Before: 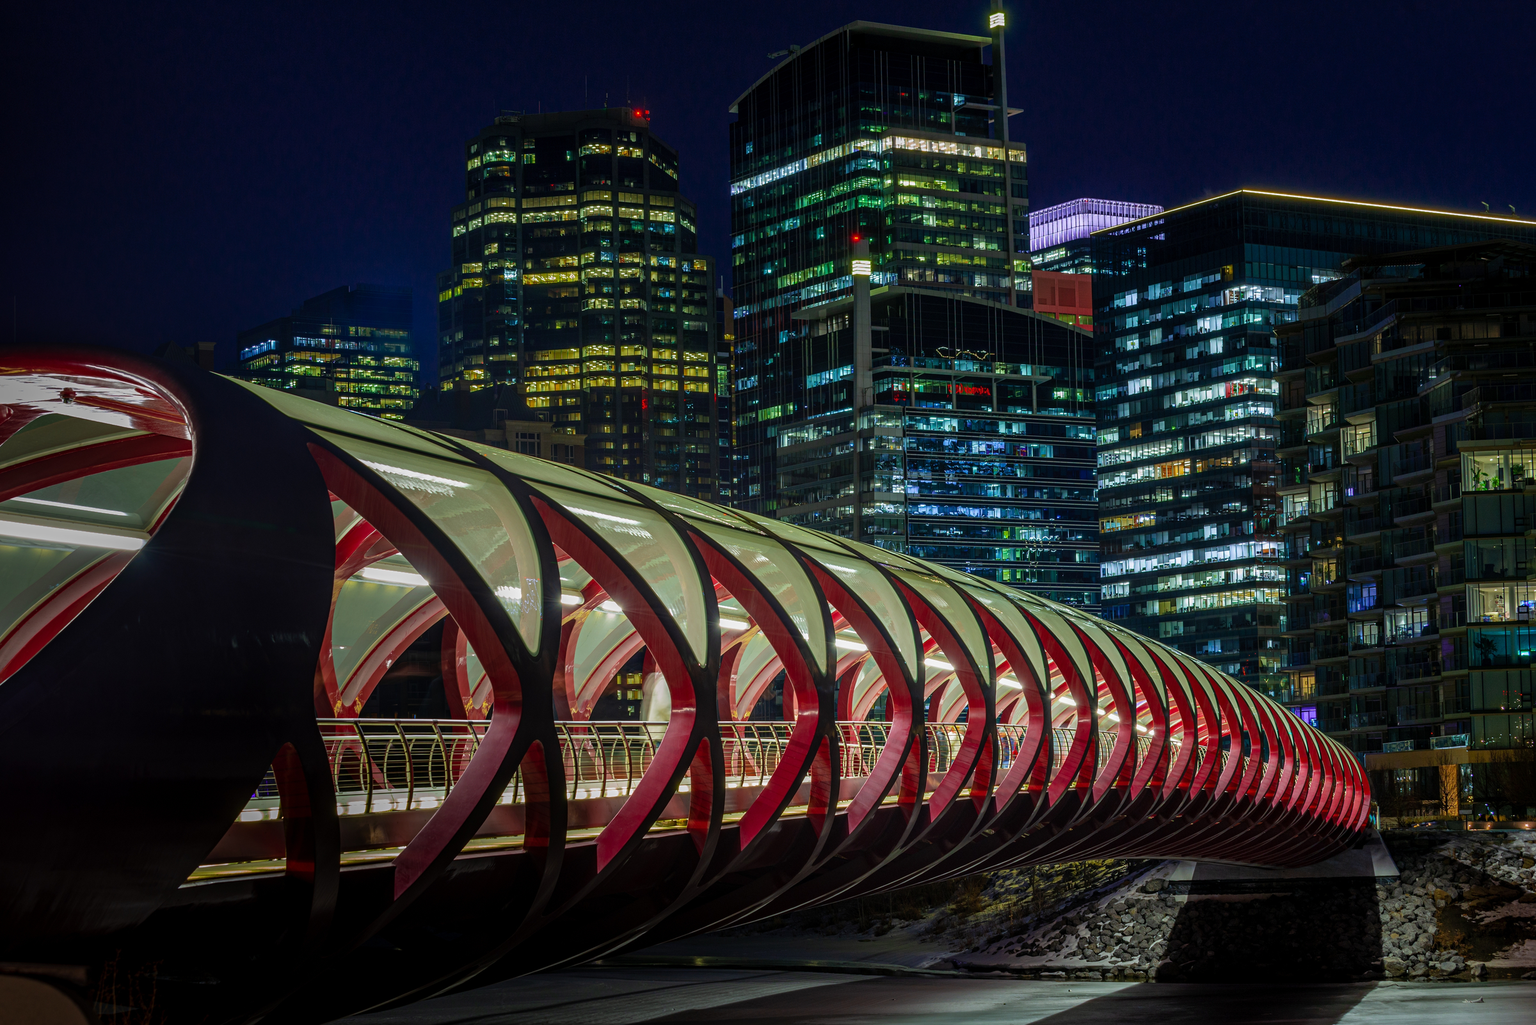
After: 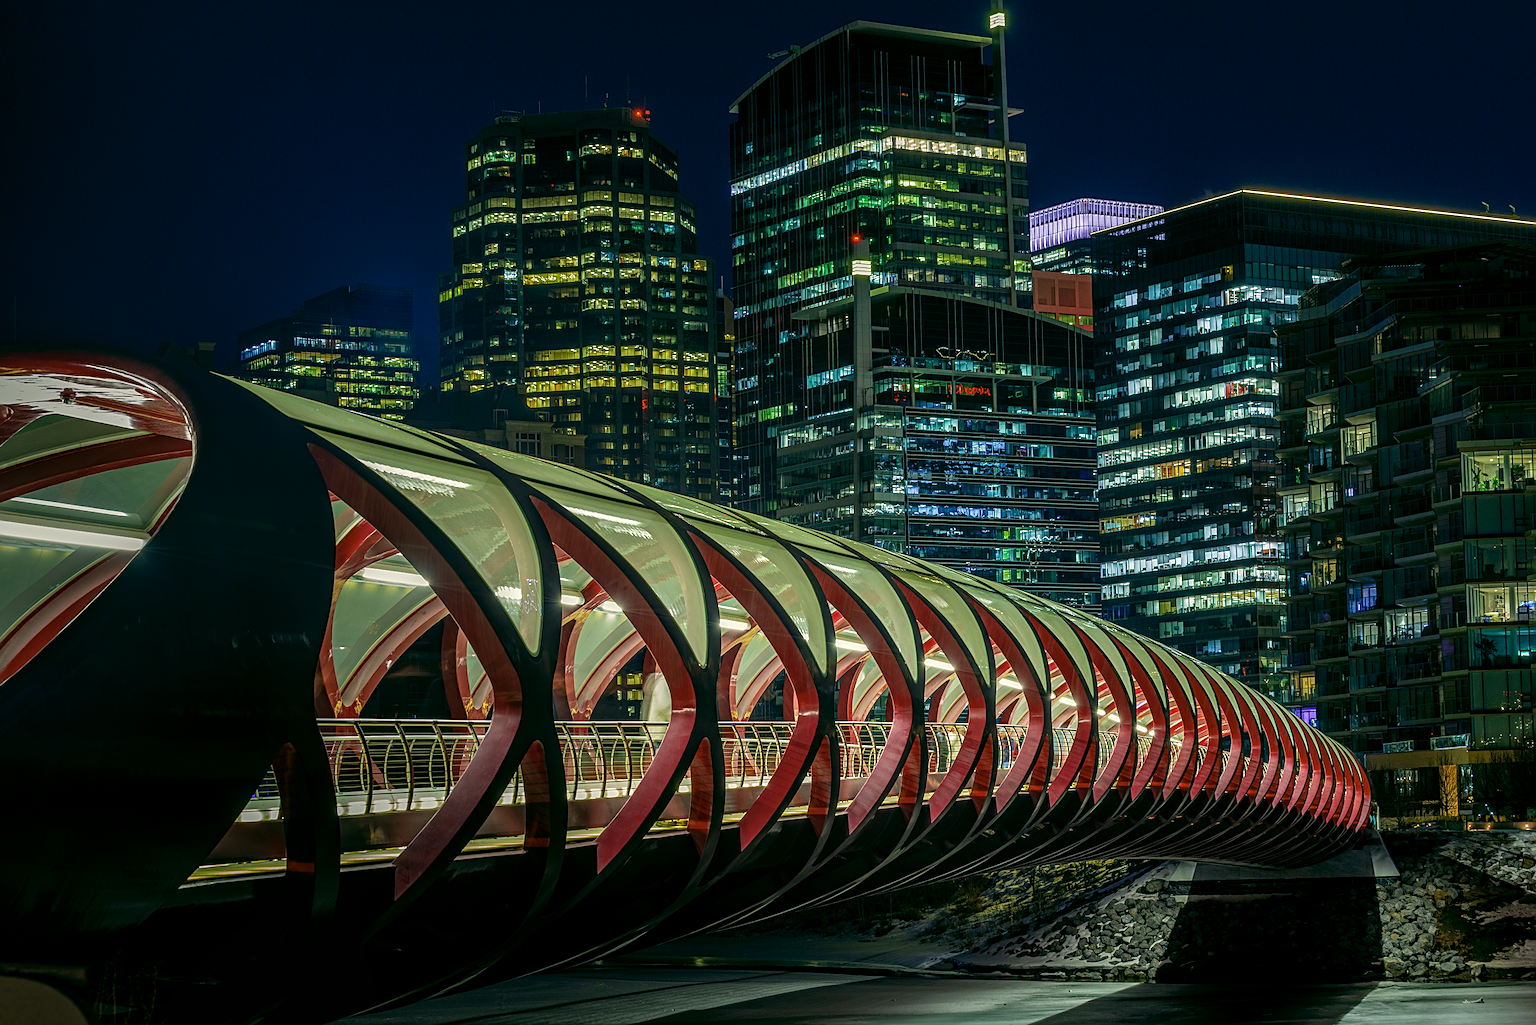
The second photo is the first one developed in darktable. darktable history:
local contrast: detail 130%
sharpen: on, module defaults
color correction: highlights a* -0.482, highlights b* 9.48, shadows a* -9.48, shadows b* 0.803
